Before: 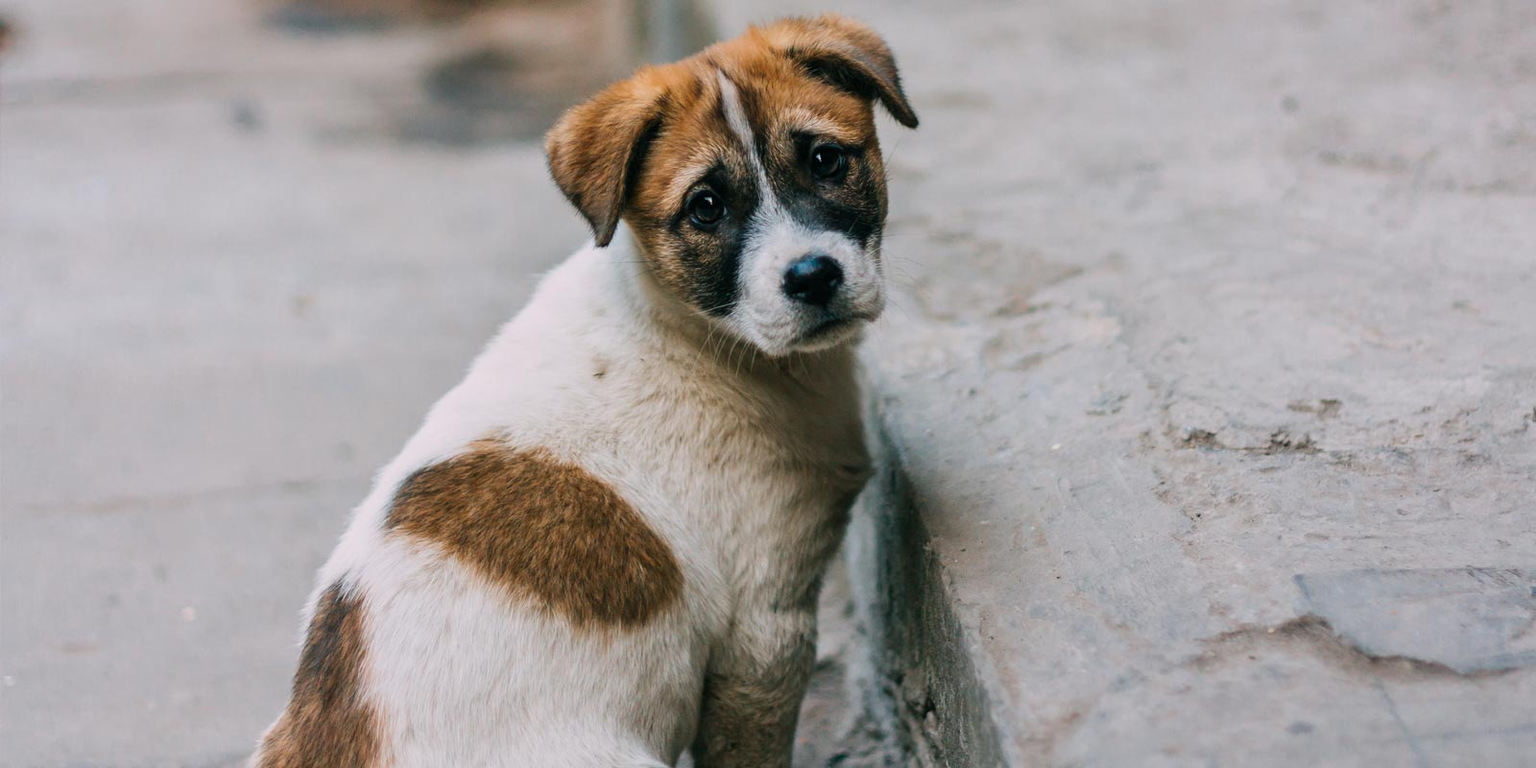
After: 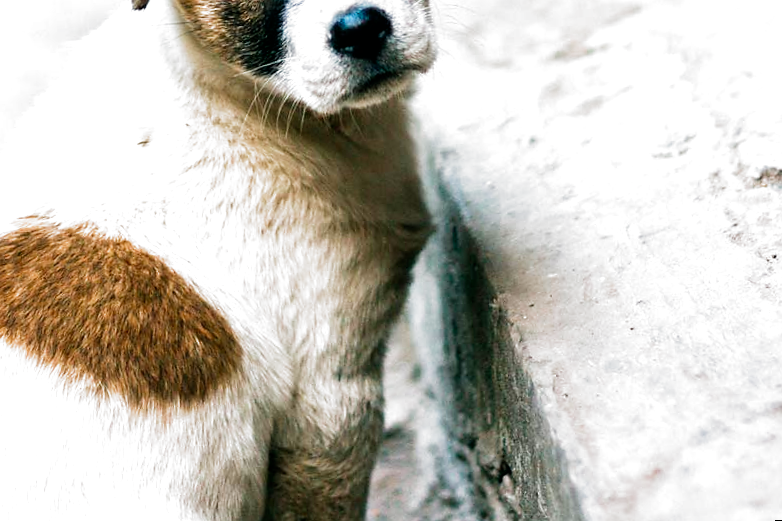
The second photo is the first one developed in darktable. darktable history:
exposure: black level correction 0, exposure 0.95 EV, compensate exposure bias true, compensate highlight preservation false
filmic rgb: black relative exposure -8.2 EV, white relative exposure 2.2 EV, threshold 3 EV, hardness 7.11, latitude 75%, contrast 1.325, highlights saturation mix -2%, shadows ↔ highlights balance 30%, preserve chrominance no, color science v5 (2021), contrast in shadows safe, contrast in highlights safe, enable highlight reconstruction true
crop and rotate: left 29.237%, top 31.152%, right 19.807%
rotate and perspective: rotation -3°, crop left 0.031, crop right 0.968, crop top 0.07, crop bottom 0.93
sharpen: radius 1, threshold 1
